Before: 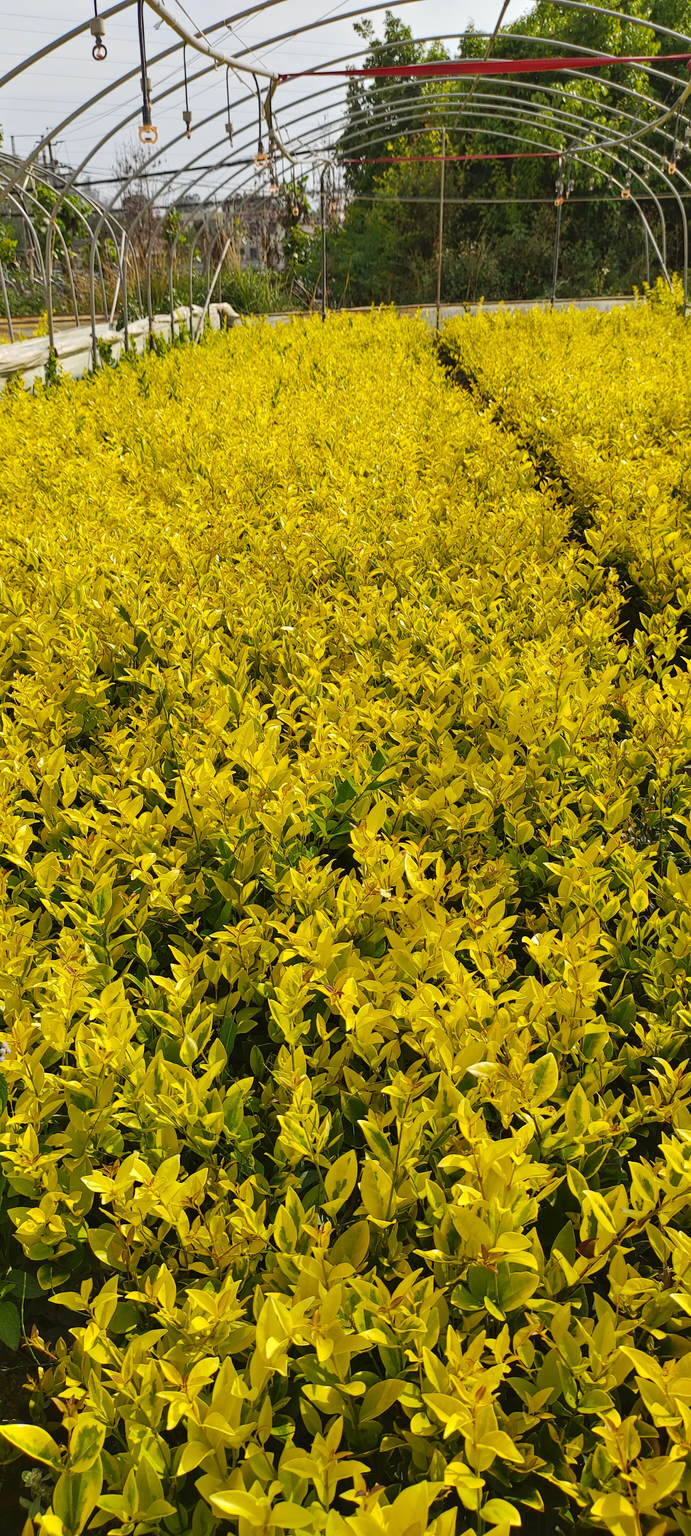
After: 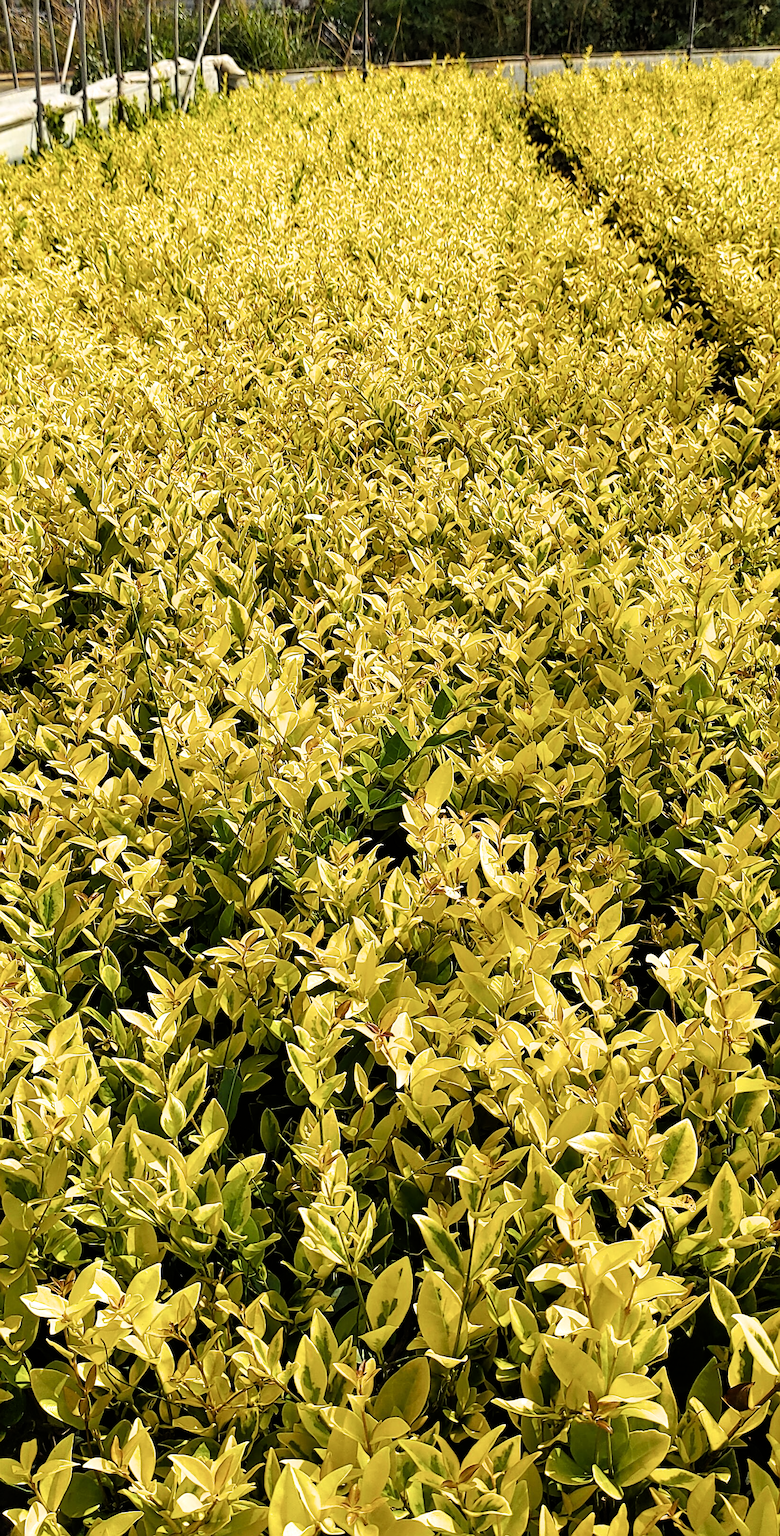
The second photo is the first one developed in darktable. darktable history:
crop: left 9.669%, top 17.214%, right 10.664%, bottom 12.304%
filmic rgb: black relative exposure -8.29 EV, white relative exposure 2.2 EV, target white luminance 99.9%, hardness 7.14, latitude 74.26%, contrast 1.322, highlights saturation mix -2.96%, shadows ↔ highlights balance 29.7%
sharpen: on, module defaults
